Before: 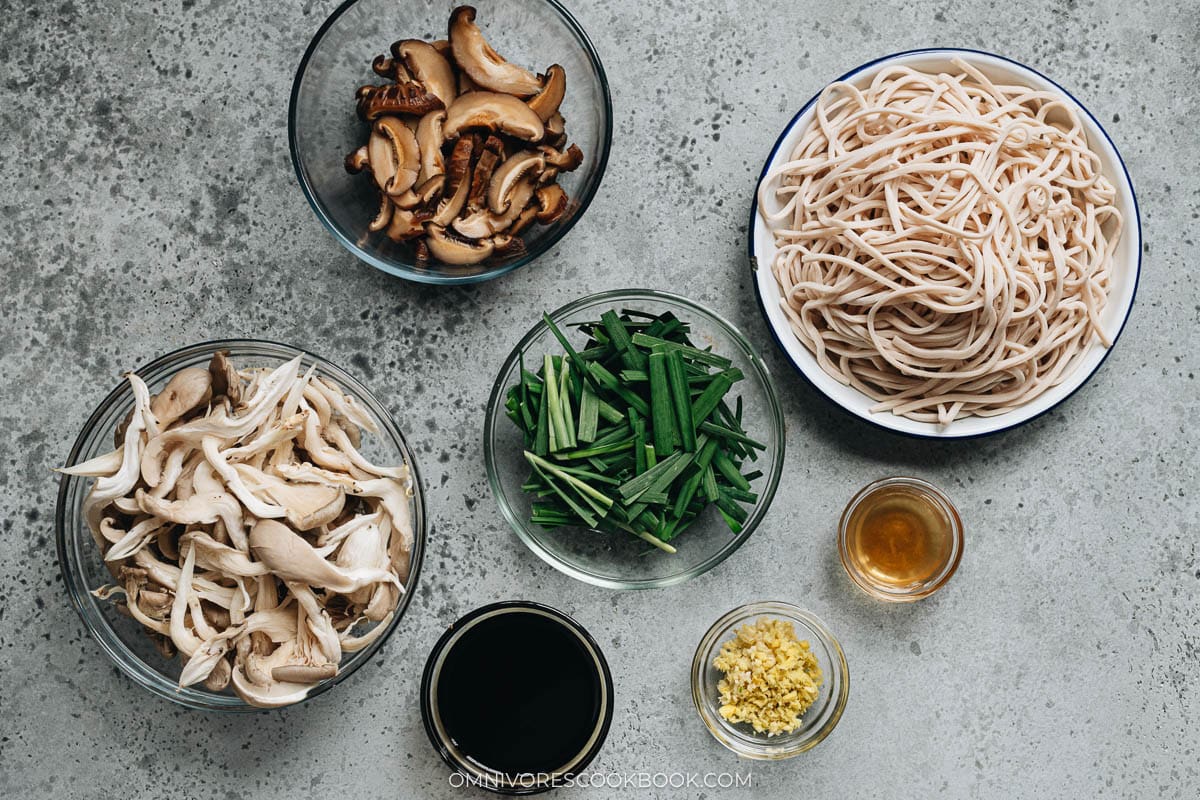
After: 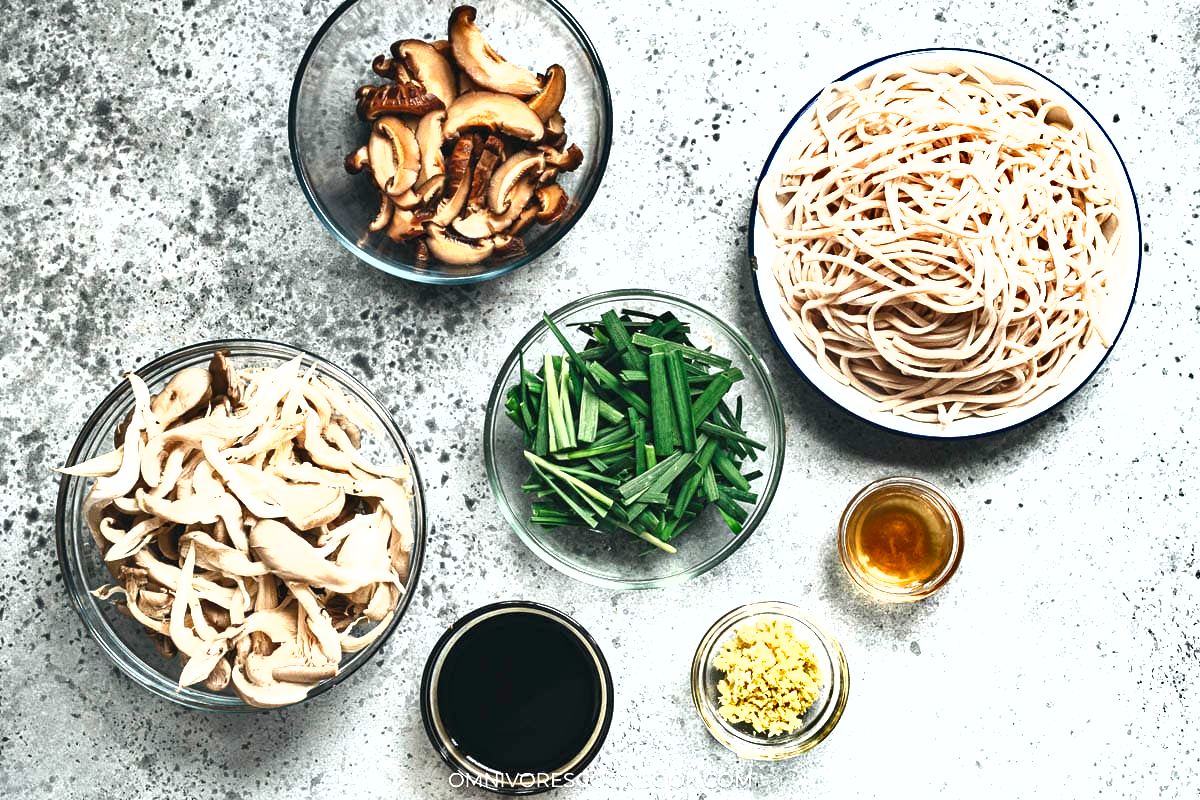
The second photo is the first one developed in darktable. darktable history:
exposure: black level correction 0, exposure 1.45 EV, compensate exposure bias true, compensate highlight preservation false
shadows and highlights: low approximation 0.01, soften with gaussian
